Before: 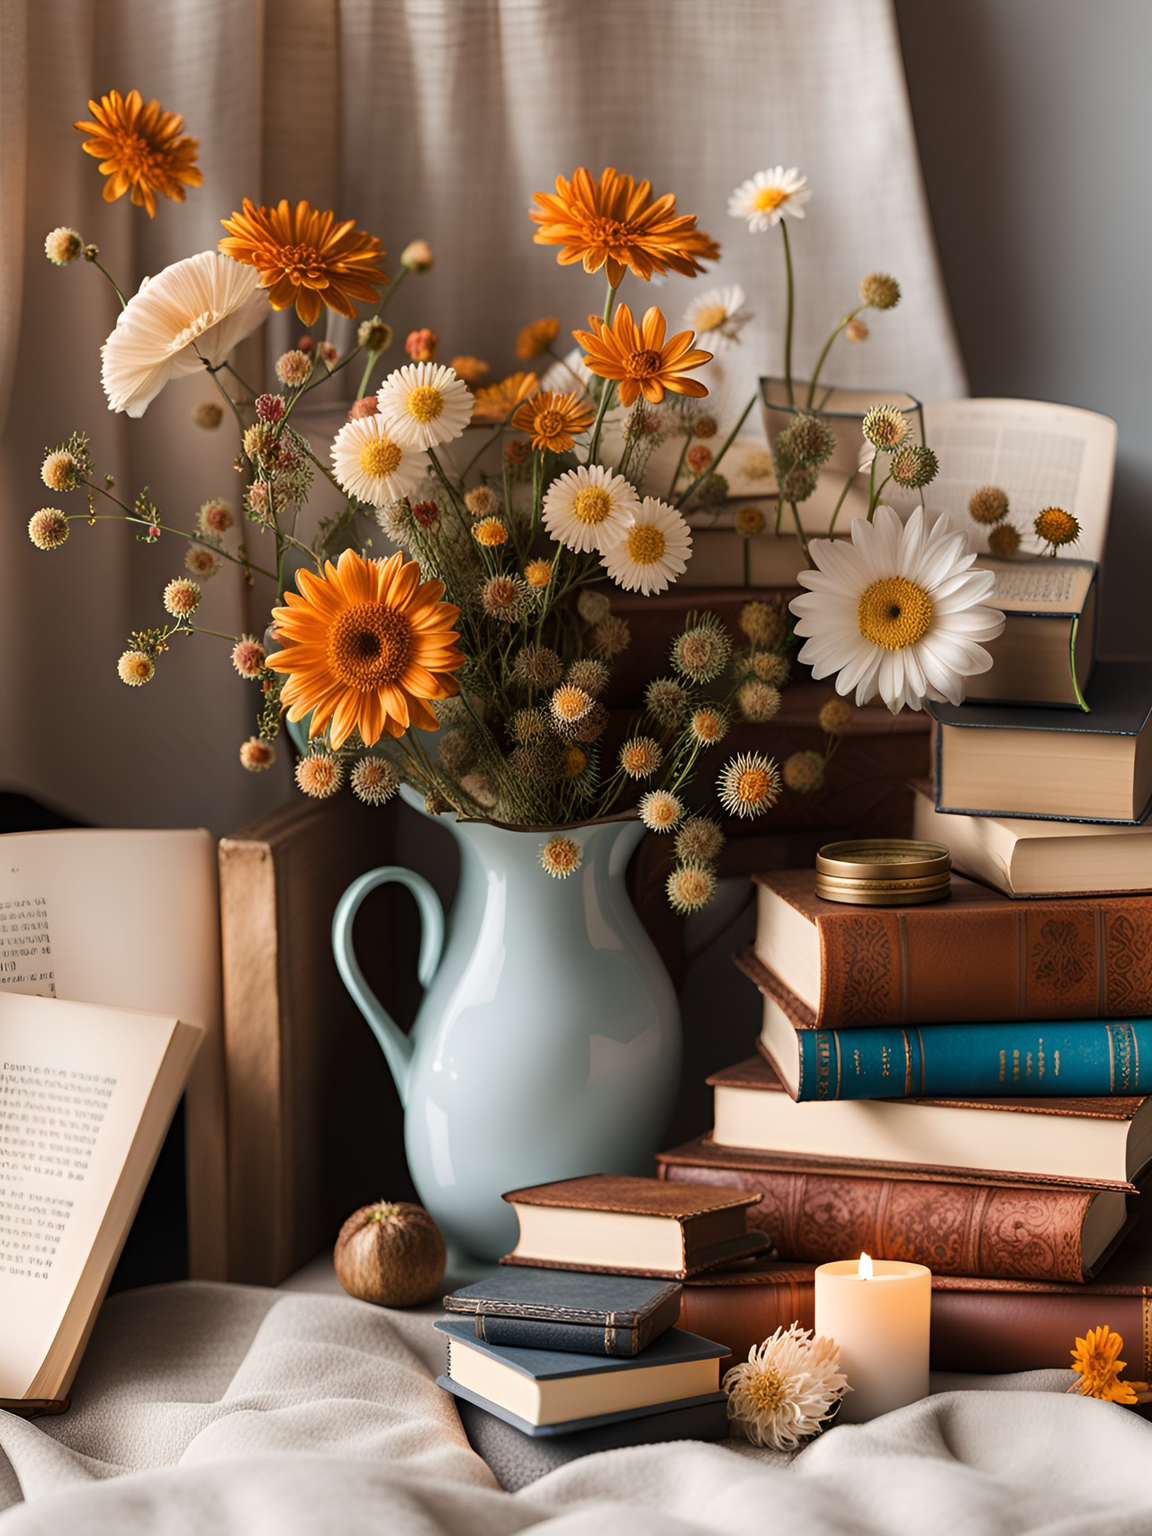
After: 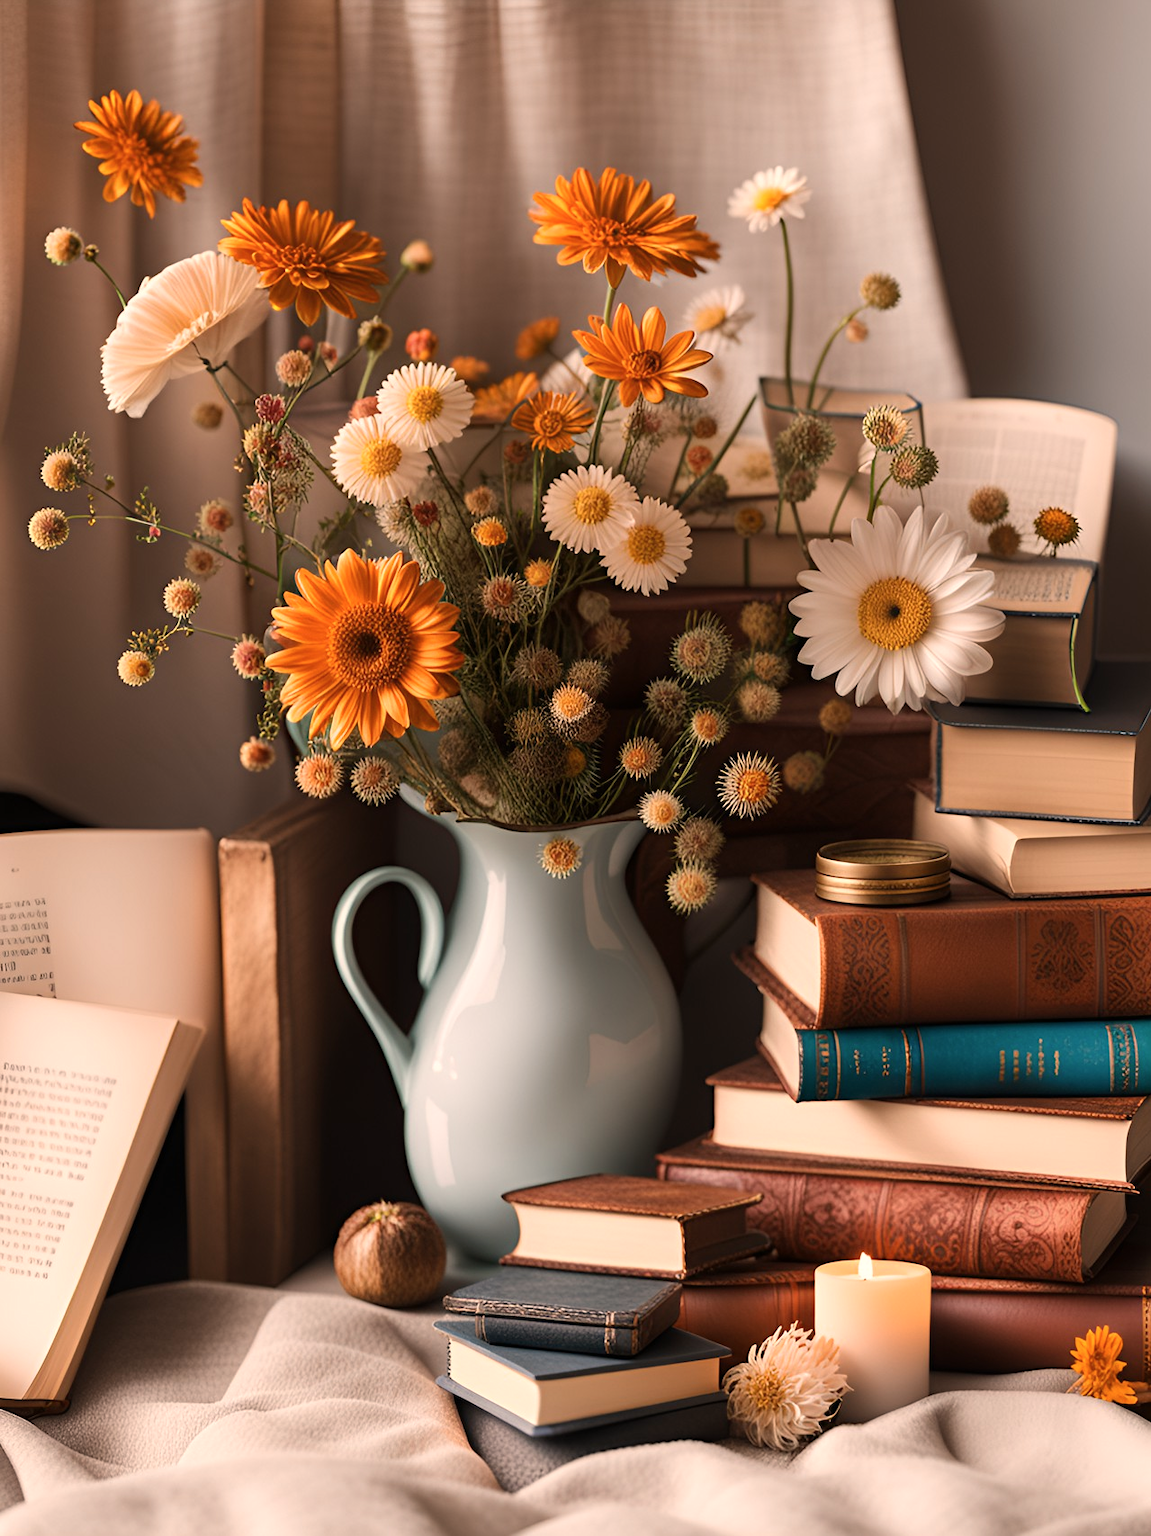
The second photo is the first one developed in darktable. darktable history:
contrast brightness saturation: saturation -0.05
white balance: red 1.127, blue 0.943
